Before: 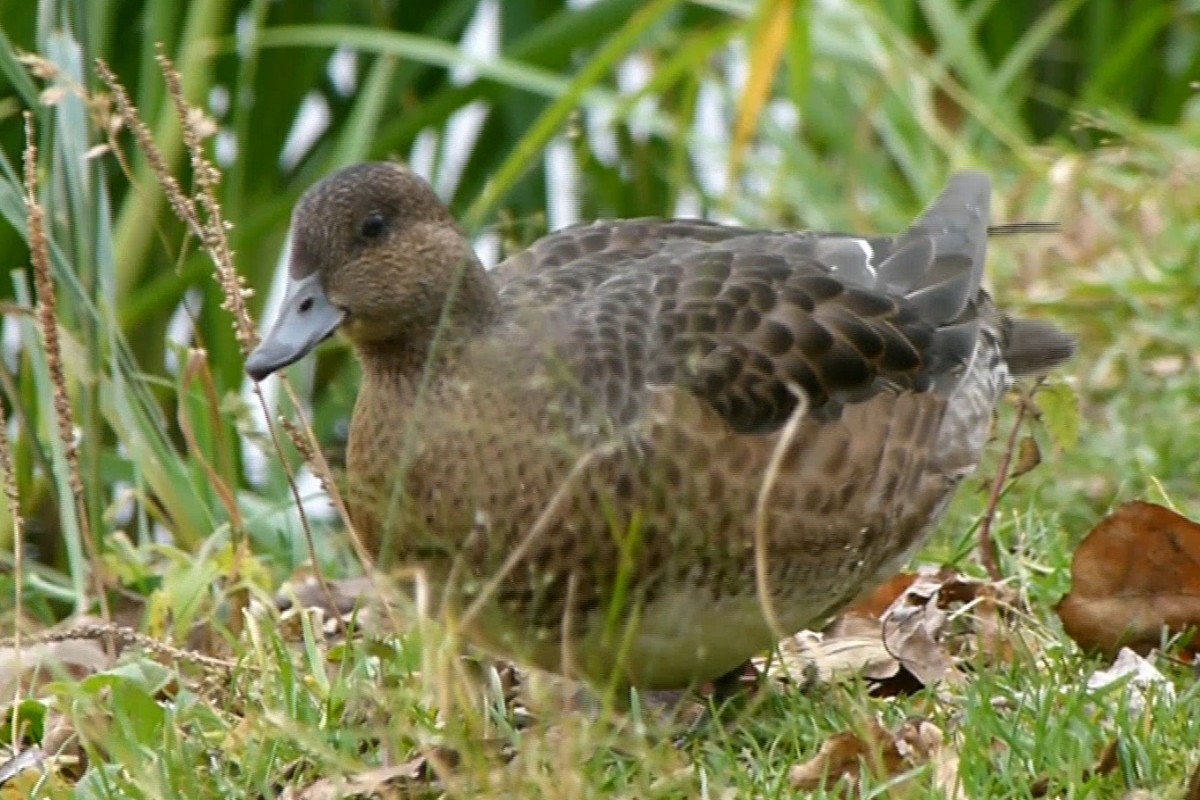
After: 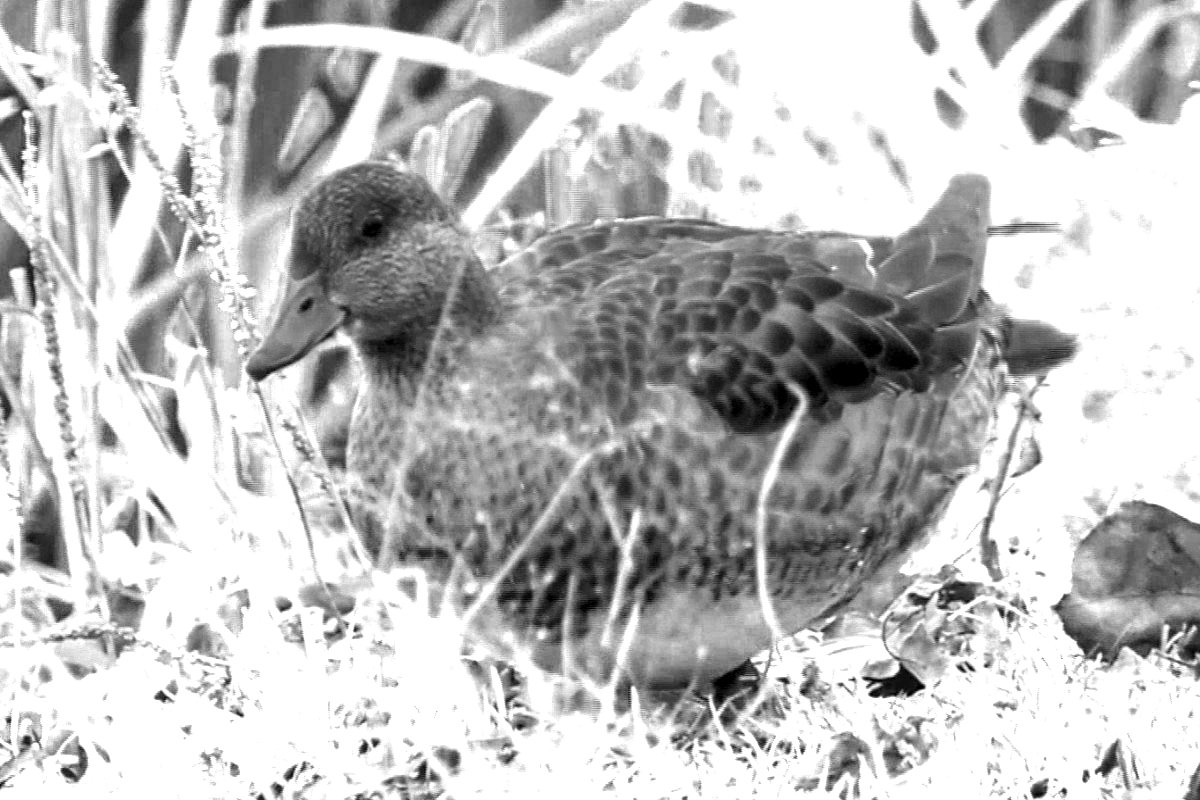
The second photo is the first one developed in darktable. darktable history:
local contrast: detail 130%
color balance rgb: linear chroma grading › global chroma 15%, perceptual saturation grading › global saturation 30%
color zones: curves: ch0 [(0, 0.554) (0.146, 0.662) (0.293, 0.86) (0.503, 0.774) (0.637, 0.106) (0.74, 0.072) (0.866, 0.488) (0.998, 0.569)]; ch1 [(0, 0) (0.143, 0) (0.286, 0) (0.429, 0) (0.571, 0) (0.714, 0) (0.857, 0)]
